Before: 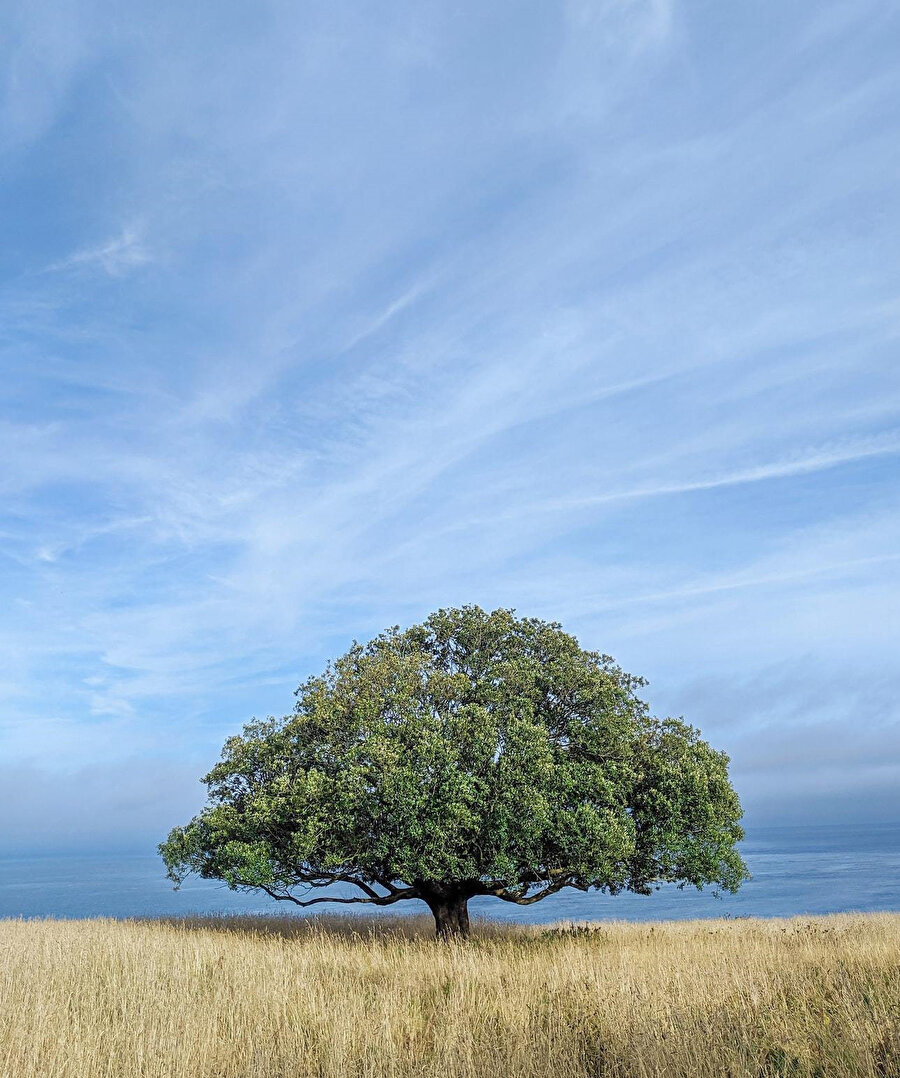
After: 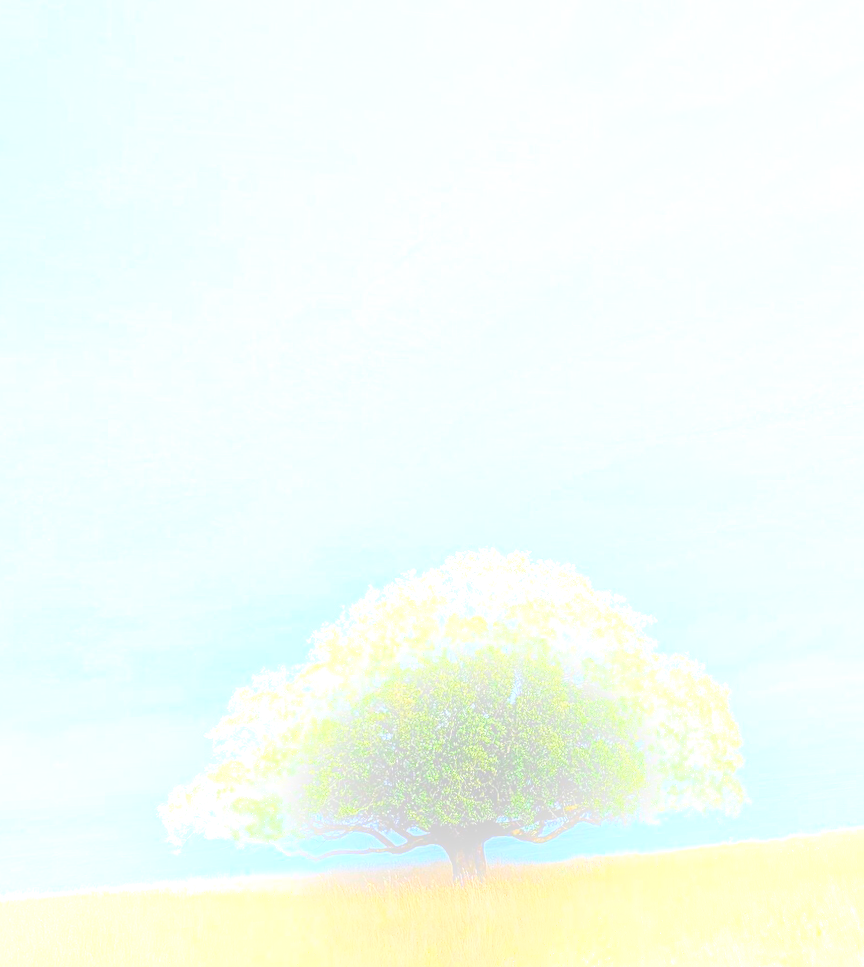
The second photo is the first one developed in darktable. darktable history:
rotate and perspective: rotation -0.013°, lens shift (vertical) -0.027, lens shift (horizontal) 0.178, crop left 0.016, crop right 0.989, crop top 0.082, crop bottom 0.918
contrast brightness saturation: contrast 0.13, brightness -0.05, saturation 0.16
sharpen: on, module defaults
crop and rotate: left 1.774%, right 0.633%, bottom 1.28%
bloom: size 25%, threshold 5%, strength 90%
